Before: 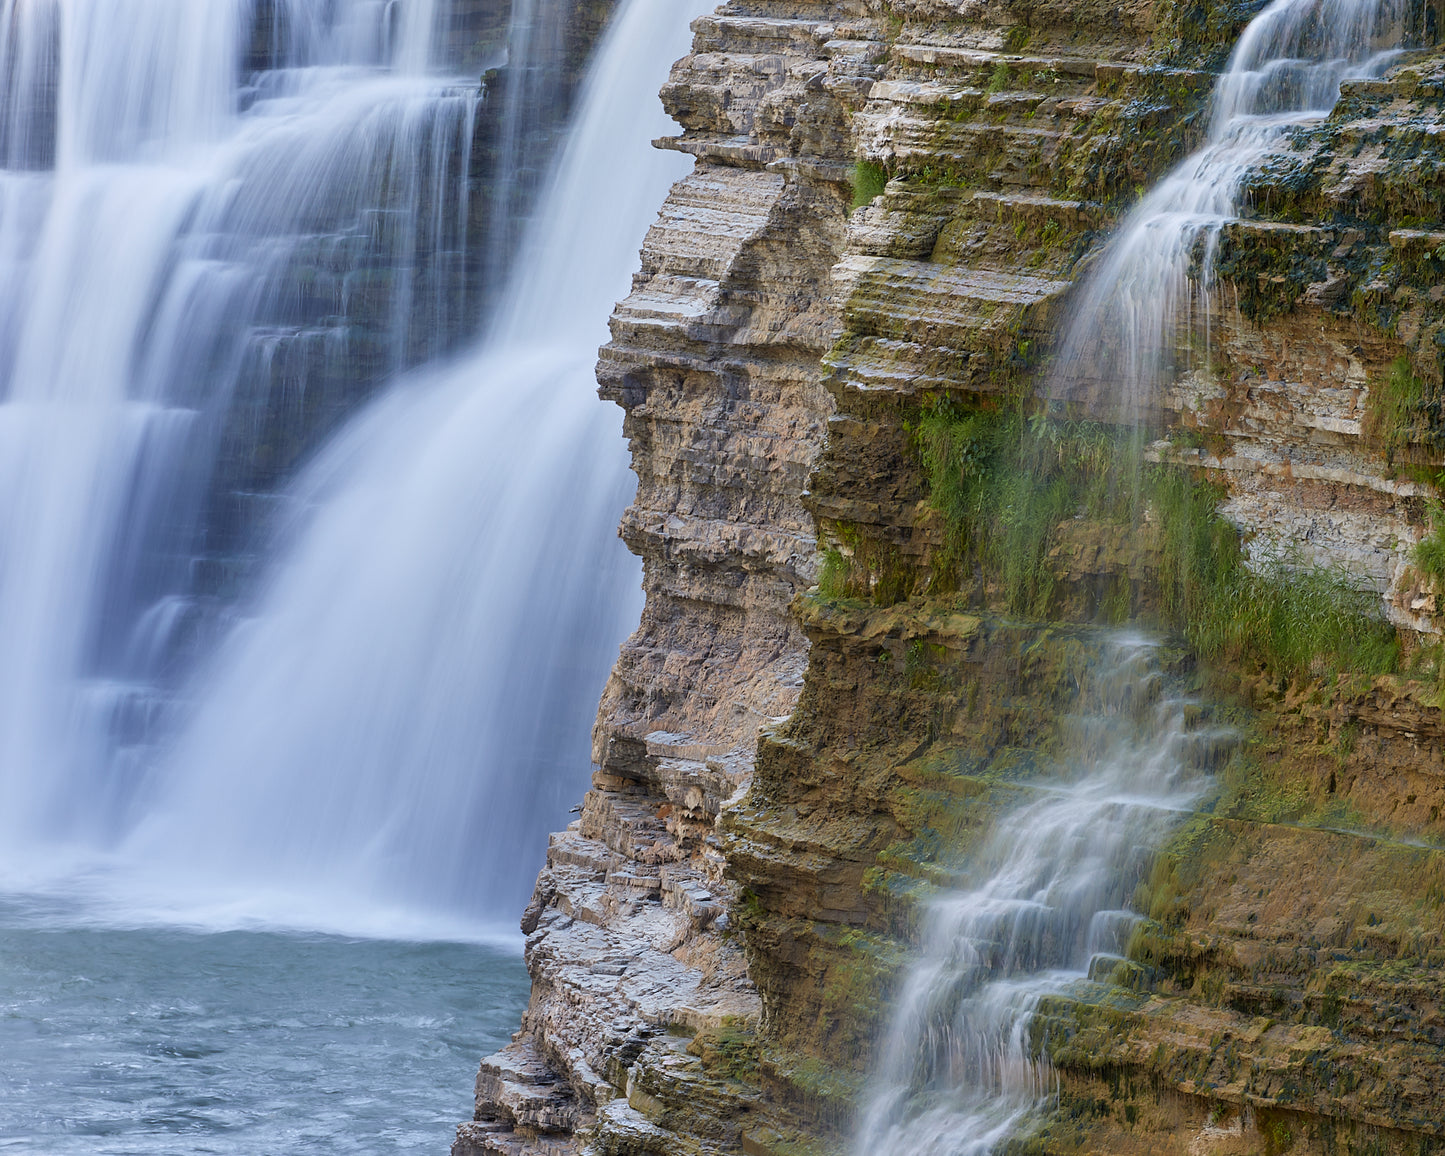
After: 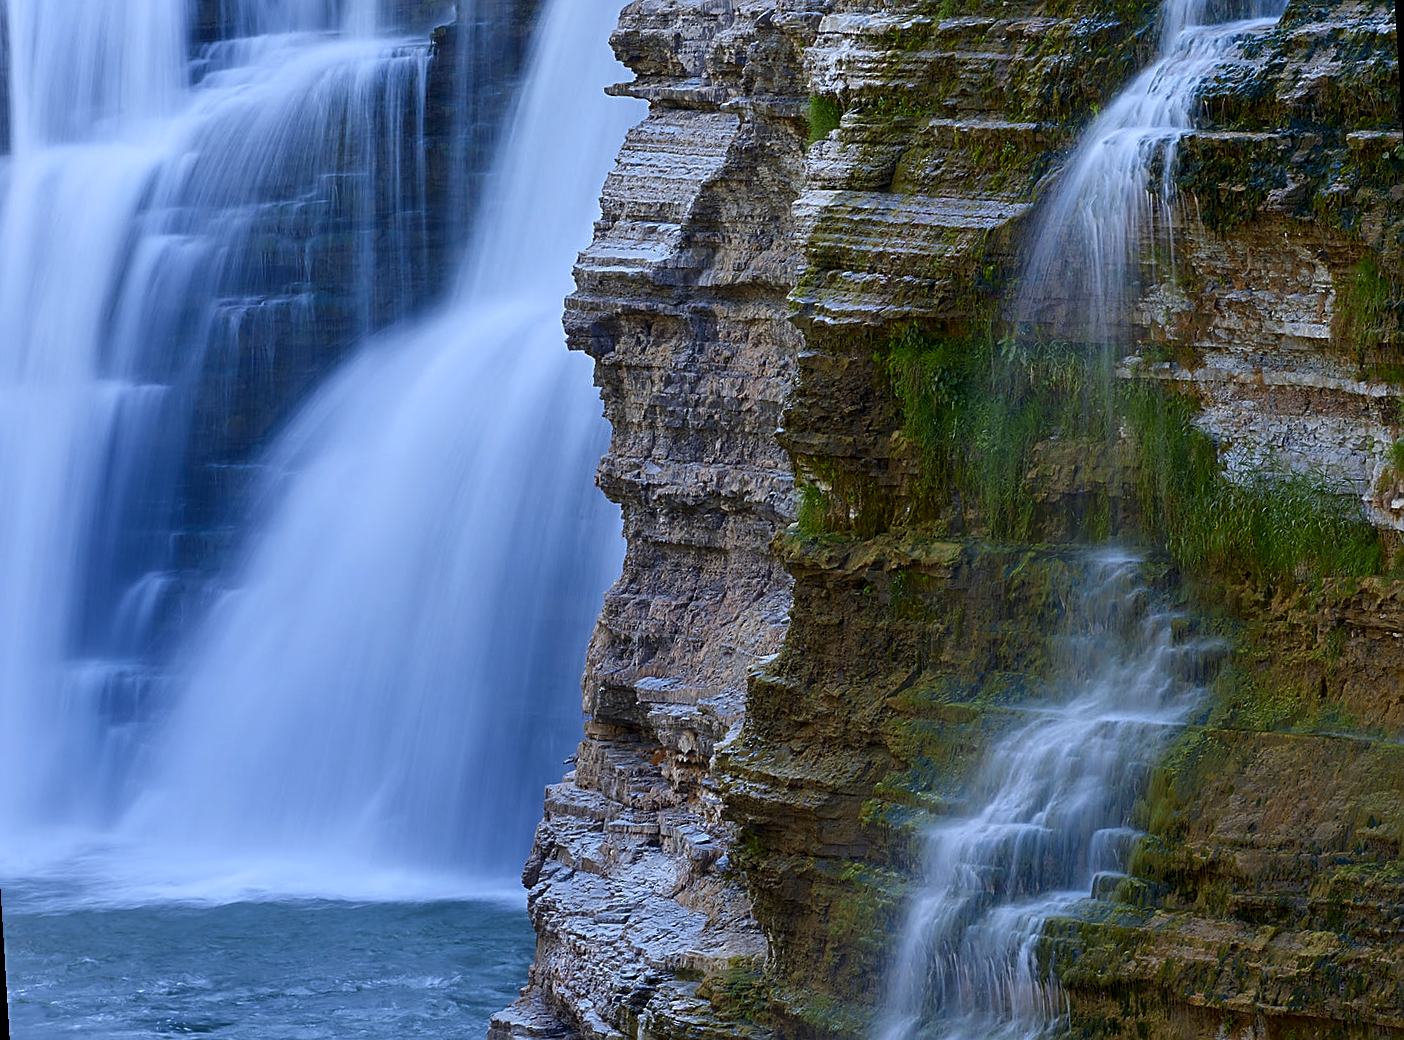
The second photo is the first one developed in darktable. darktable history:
rotate and perspective: rotation -3.52°, crop left 0.036, crop right 0.964, crop top 0.081, crop bottom 0.919
white balance: red 0.926, green 1.003, blue 1.133
sharpen: on, module defaults
contrast brightness saturation: brightness -0.2, saturation 0.08
